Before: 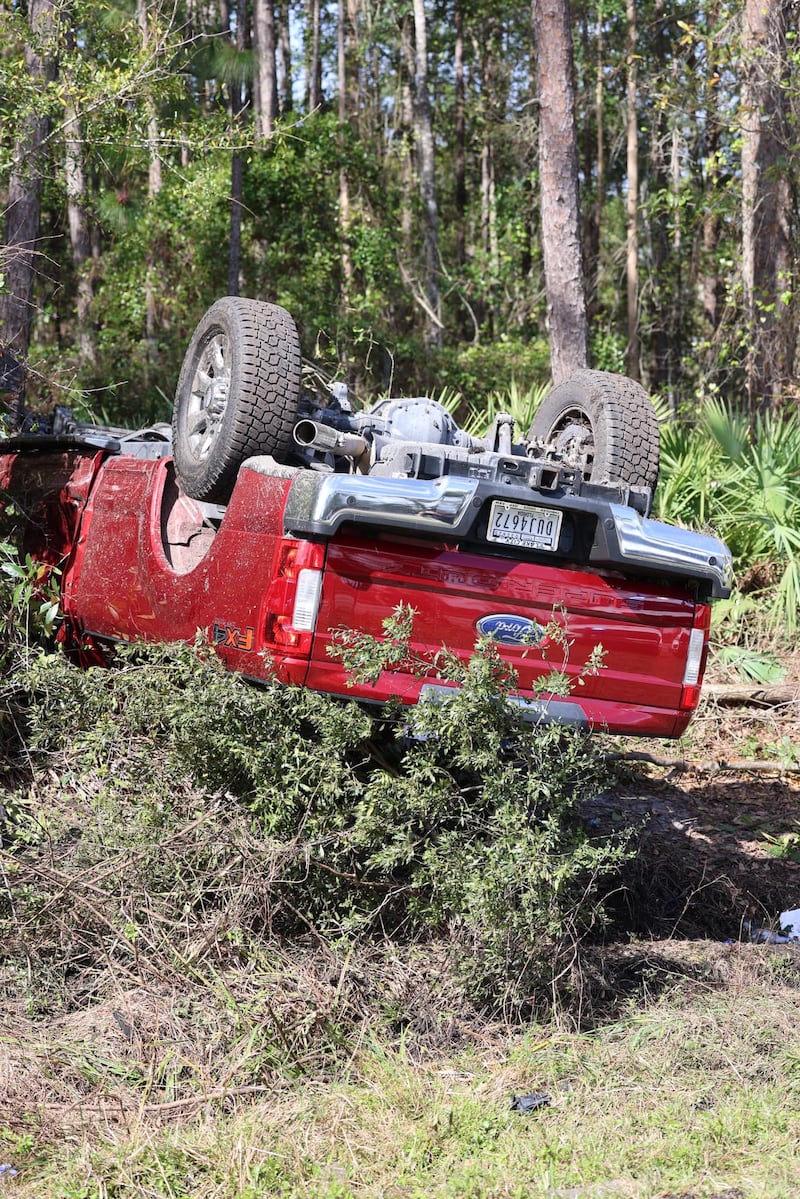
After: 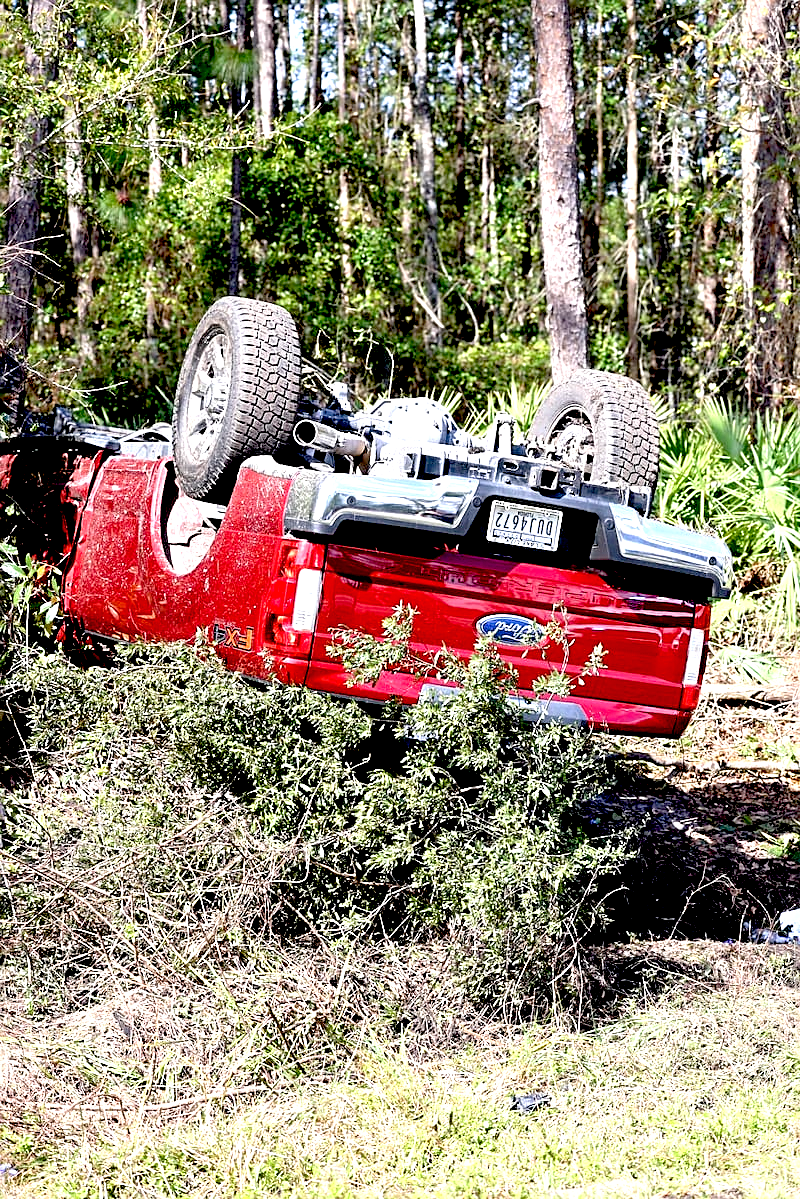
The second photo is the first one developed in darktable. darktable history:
exposure: black level correction 0.035, exposure 0.904 EV, compensate highlight preservation false
color balance rgb: shadows lift › chroma 1.046%, shadows lift › hue 217.1°, power › hue 71.74°, perceptual saturation grading › global saturation 0.776%
sharpen: on, module defaults
